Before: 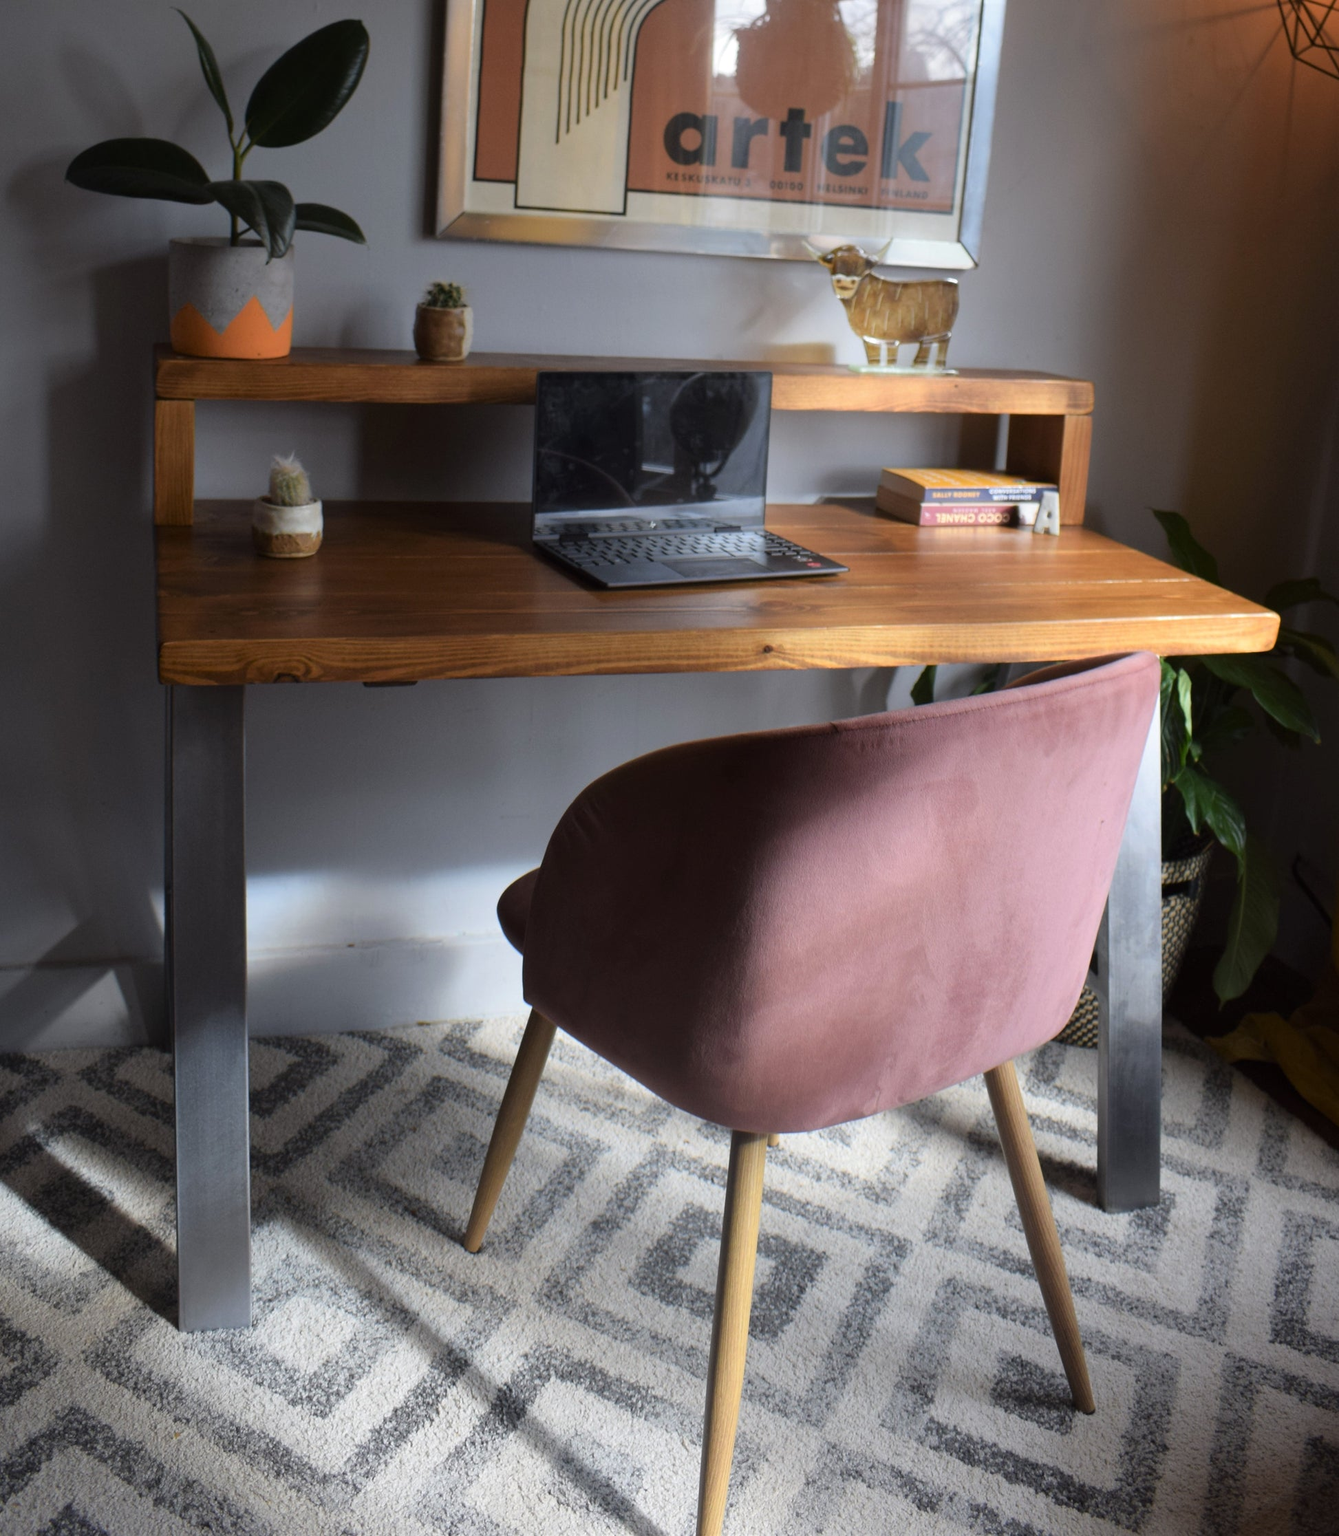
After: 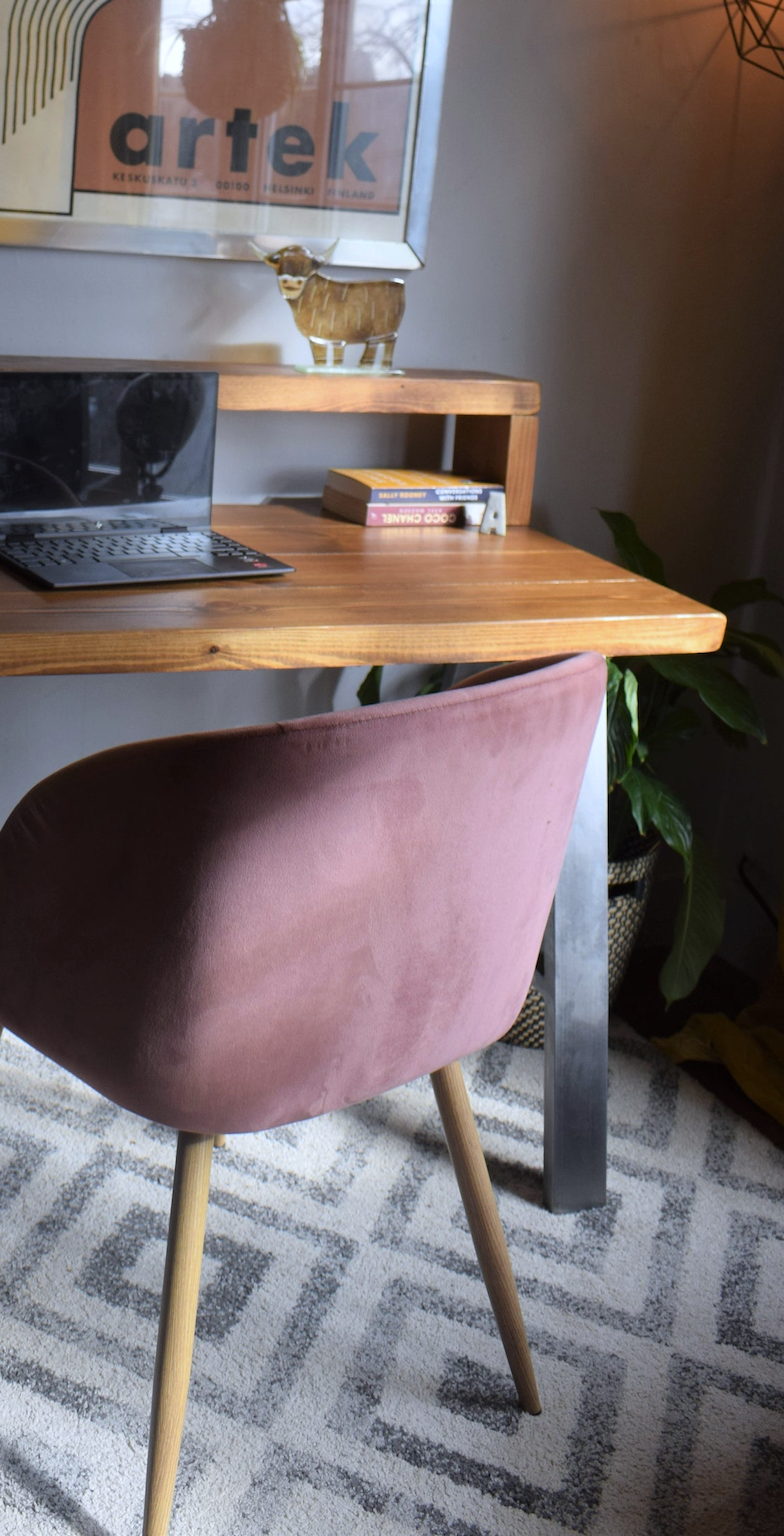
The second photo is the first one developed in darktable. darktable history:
white balance: red 0.967, blue 1.049
crop: left 41.402%
